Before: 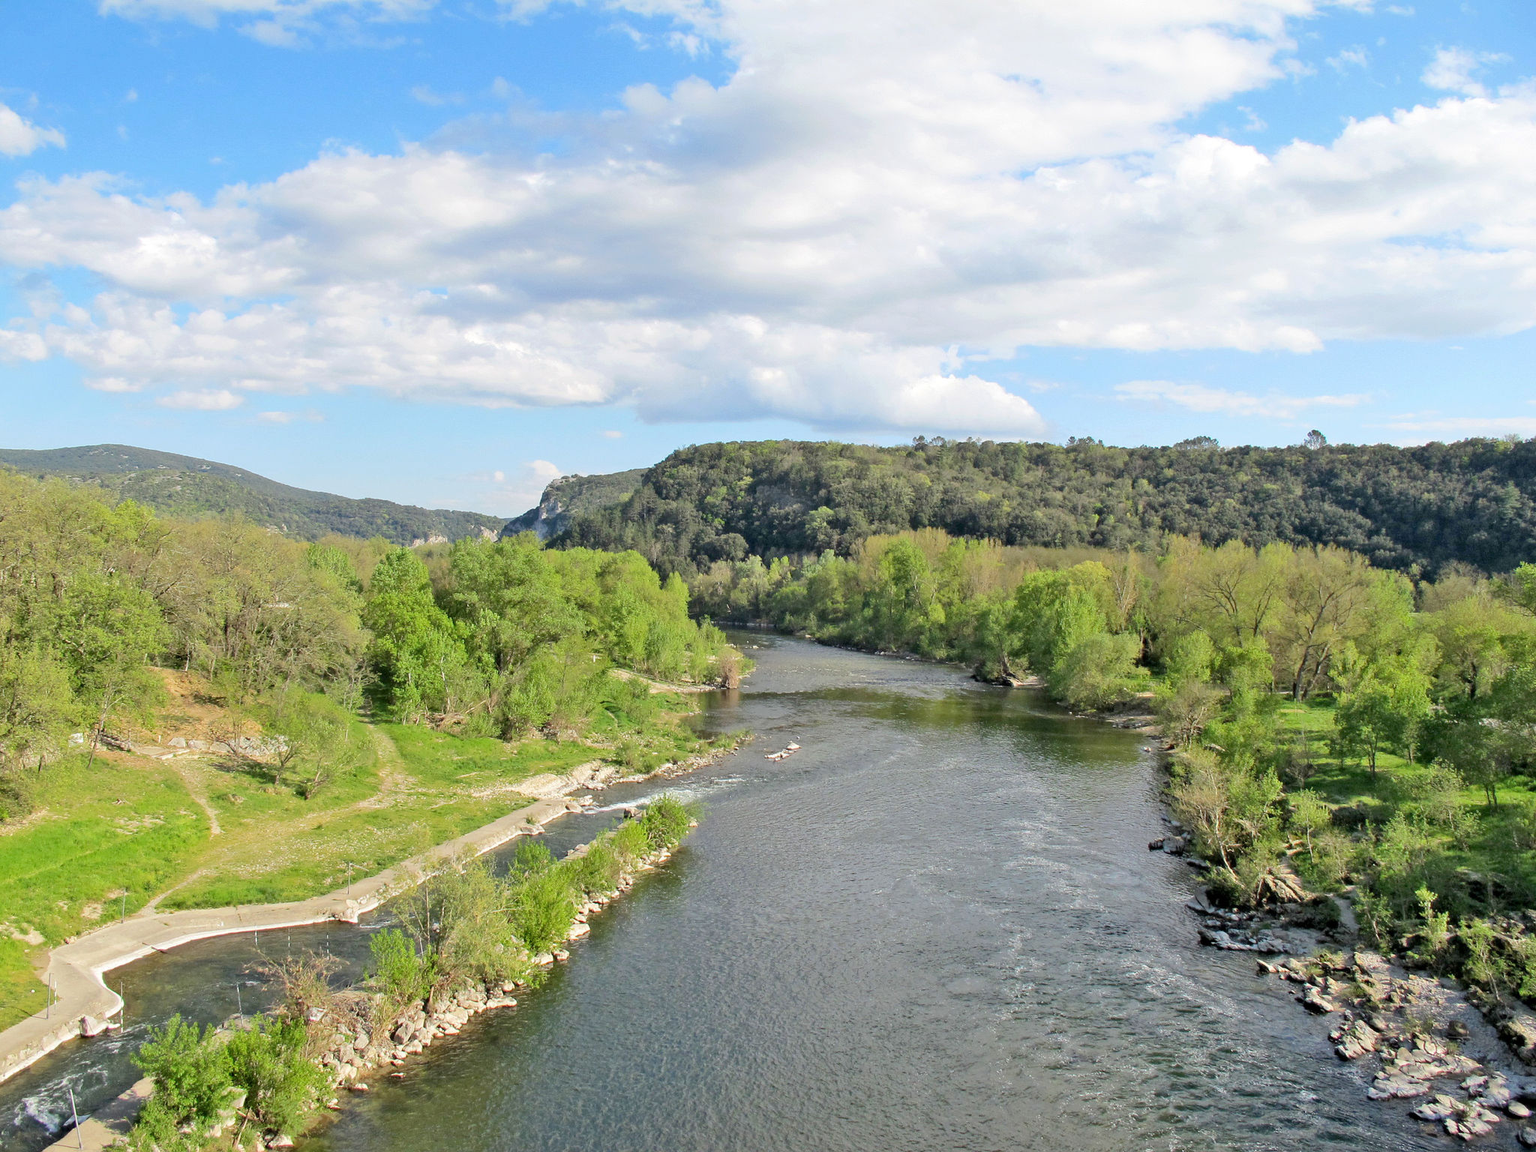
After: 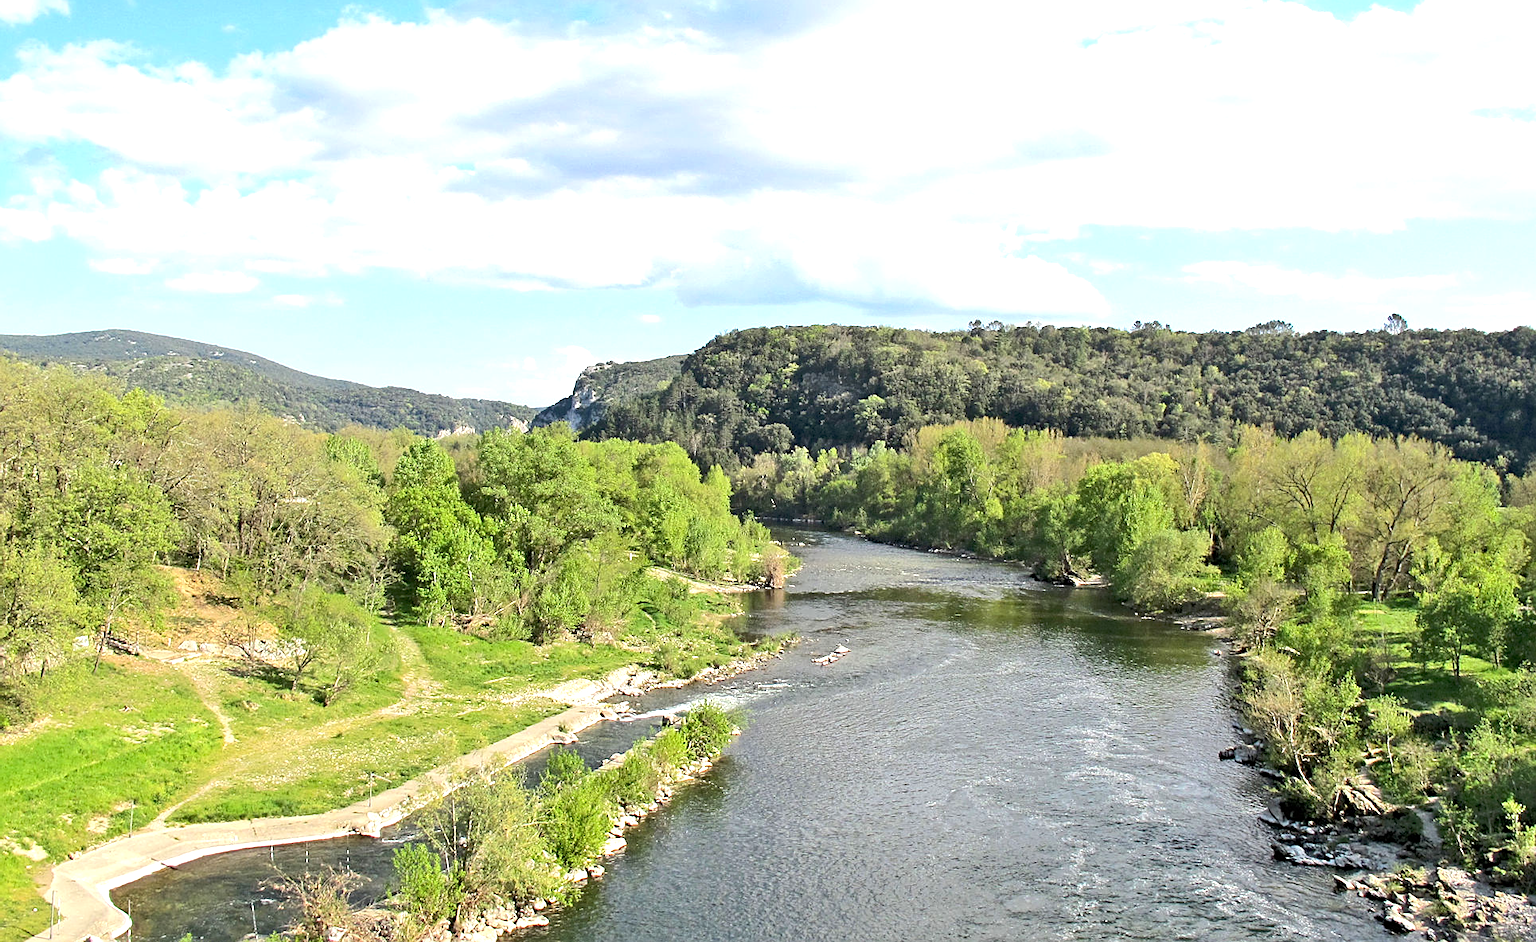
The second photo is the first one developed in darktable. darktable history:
sharpen: on, module defaults
tone equalizer: -8 EV -0.75 EV, -7 EV -0.7 EV, -6 EV -0.6 EV, -5 EV -0.4 EV, -3 EV 0.4 EV, -2 EV 0.6 EV, -1 EV 0.7 EV, +0 EV 0.75 EV, edges refinement/feathering 500, mask exposure compensation -1.57 EV, preserve details no
rgb curve: curves: ch0 [(0, 0) (0.093, 0.159) (0.241, 0.265) (0.414, 0.42) (1, 1)], compensate middle gray true, preserve colors basic power
crop and rotate: angle 0.03°, top 11.643%, right 5.651%, bottom 11.189%
